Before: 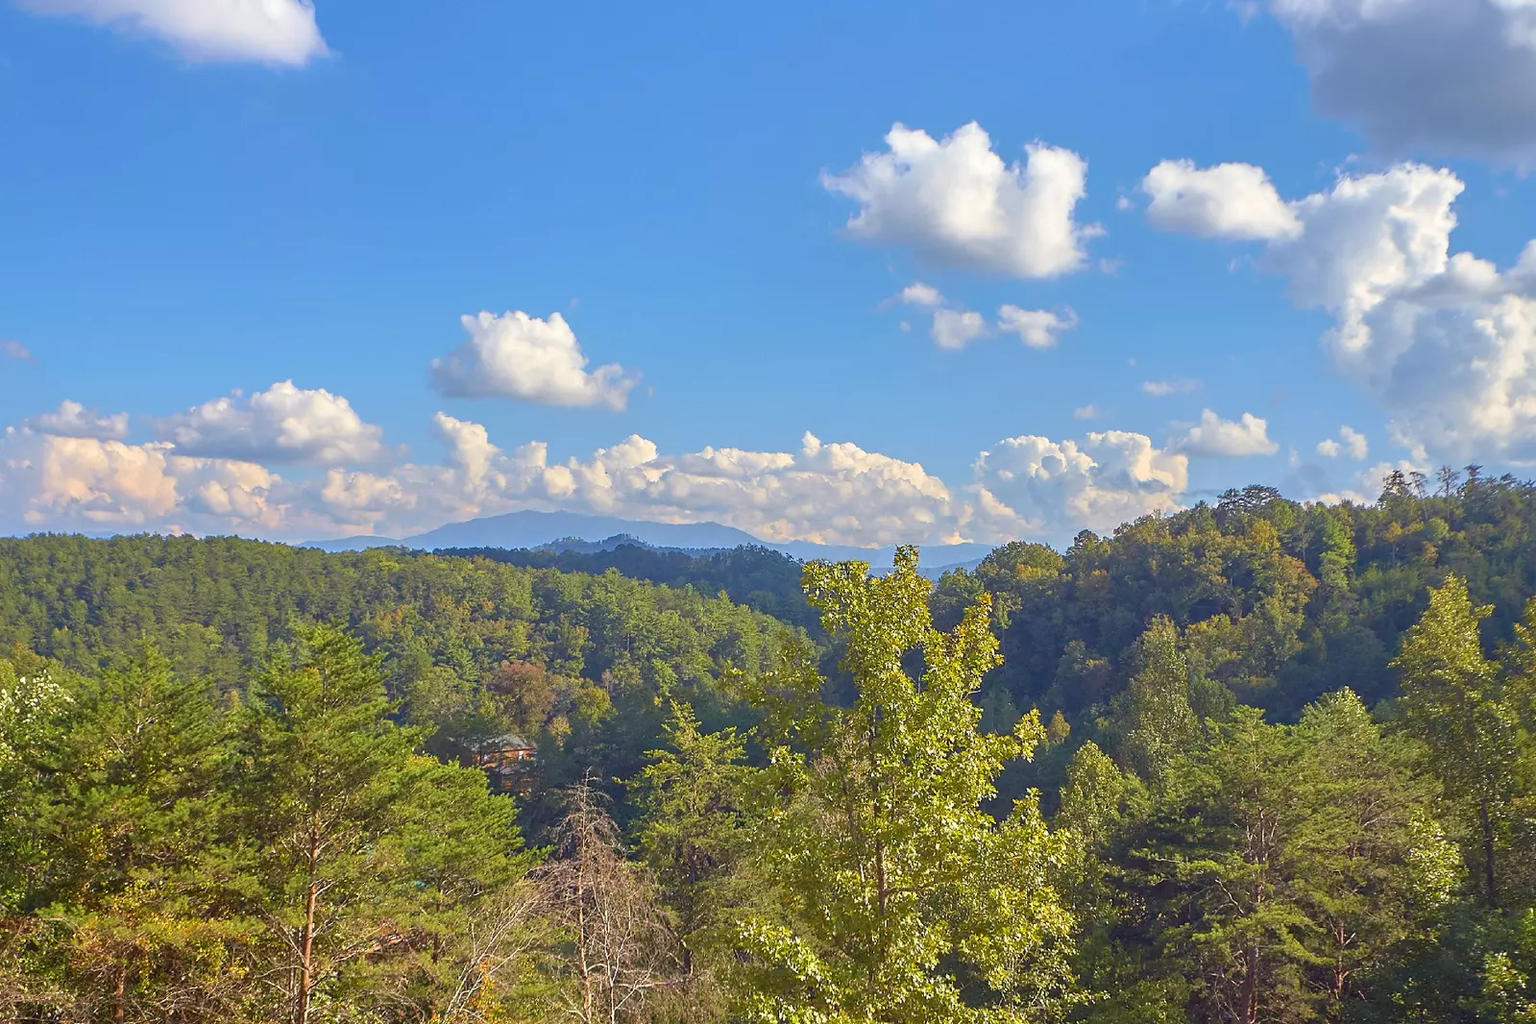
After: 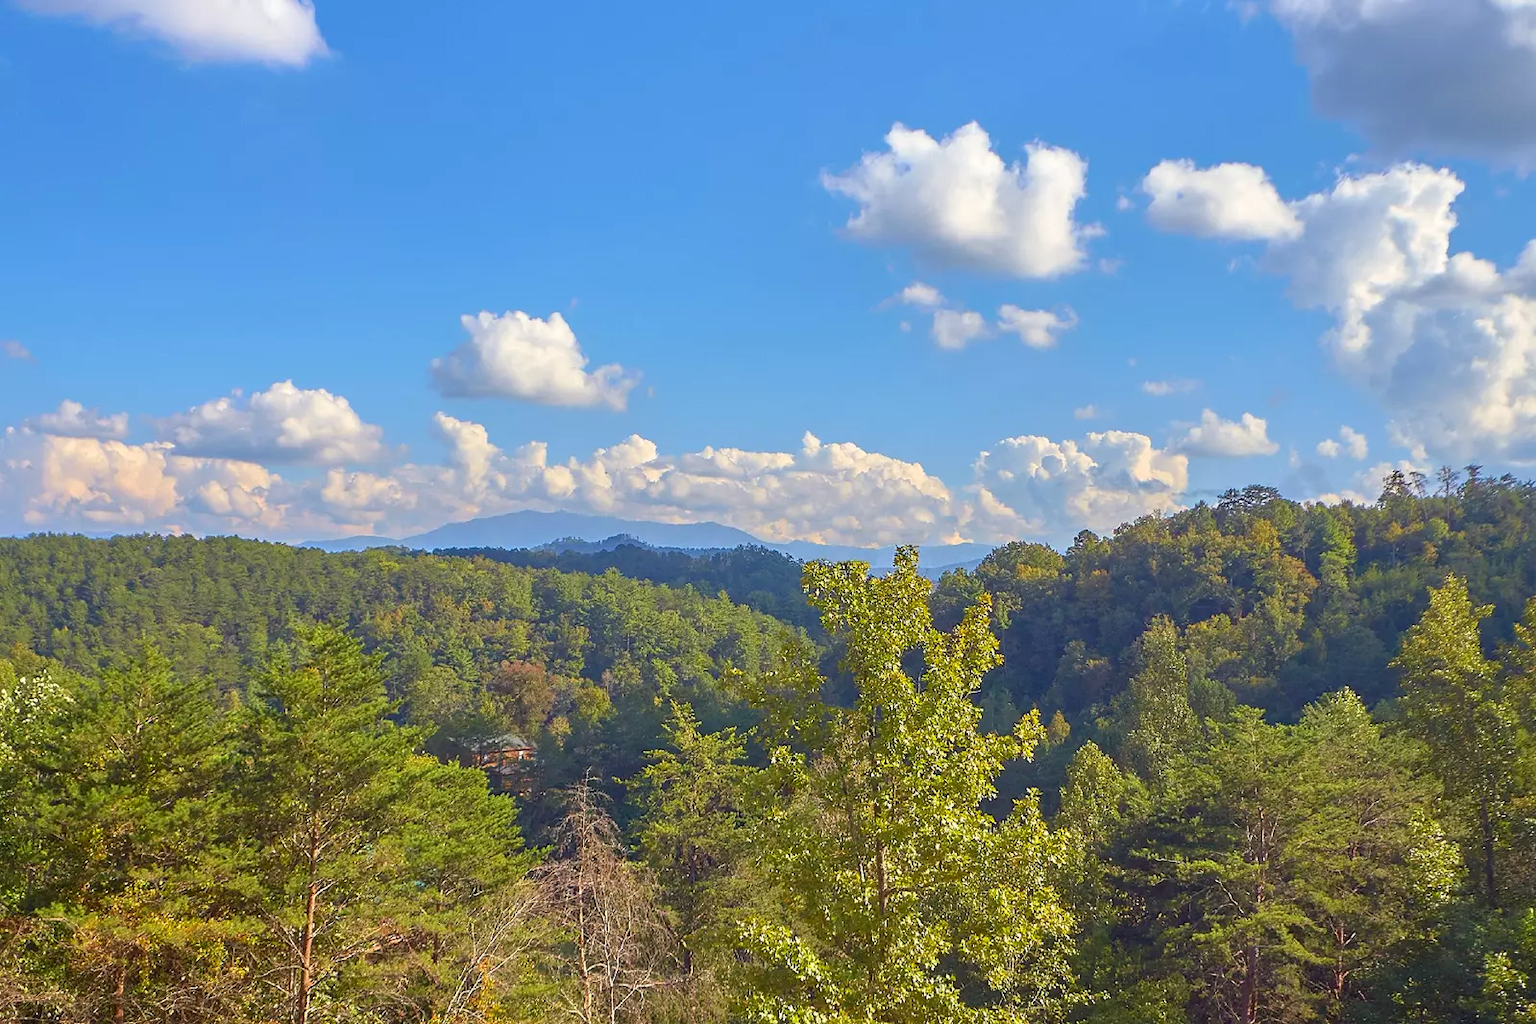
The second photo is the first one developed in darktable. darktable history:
contrast brightness saturation: contrast 0.041, saturation 0.073
